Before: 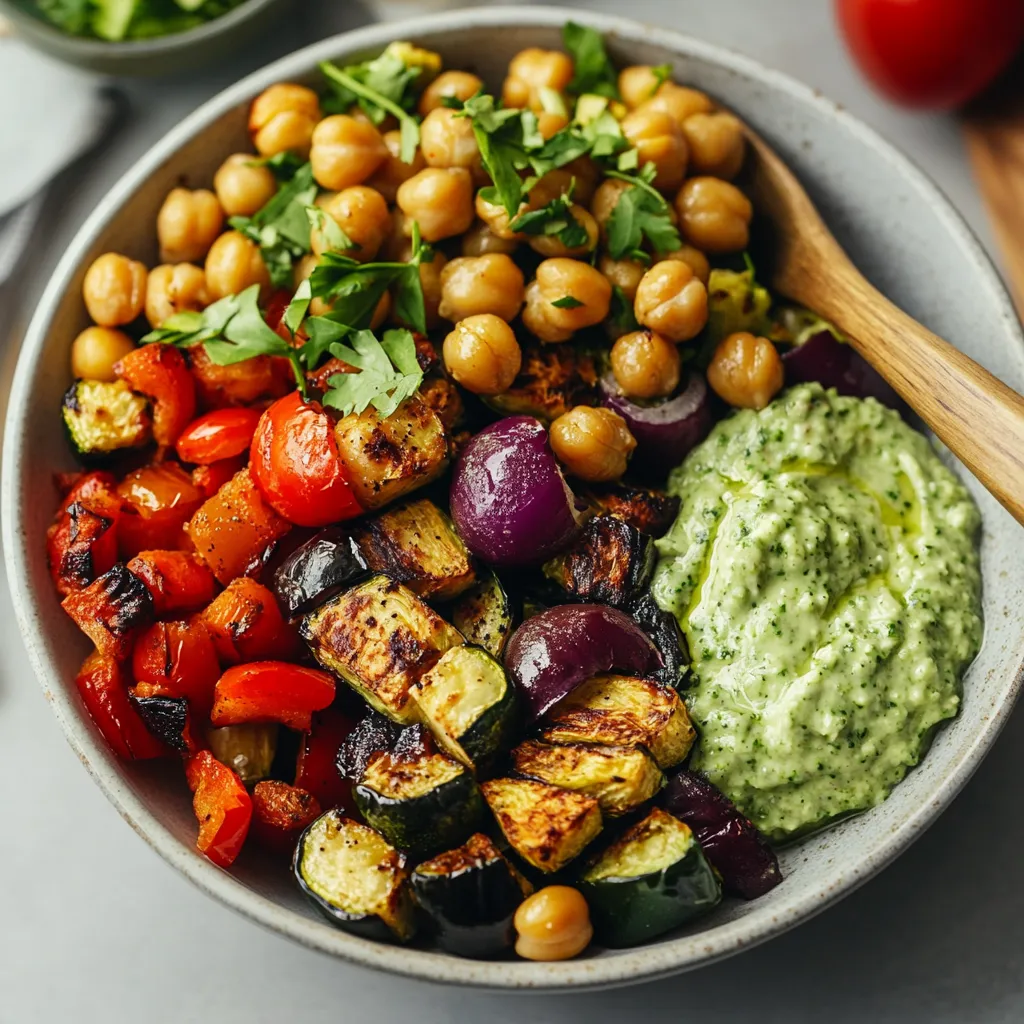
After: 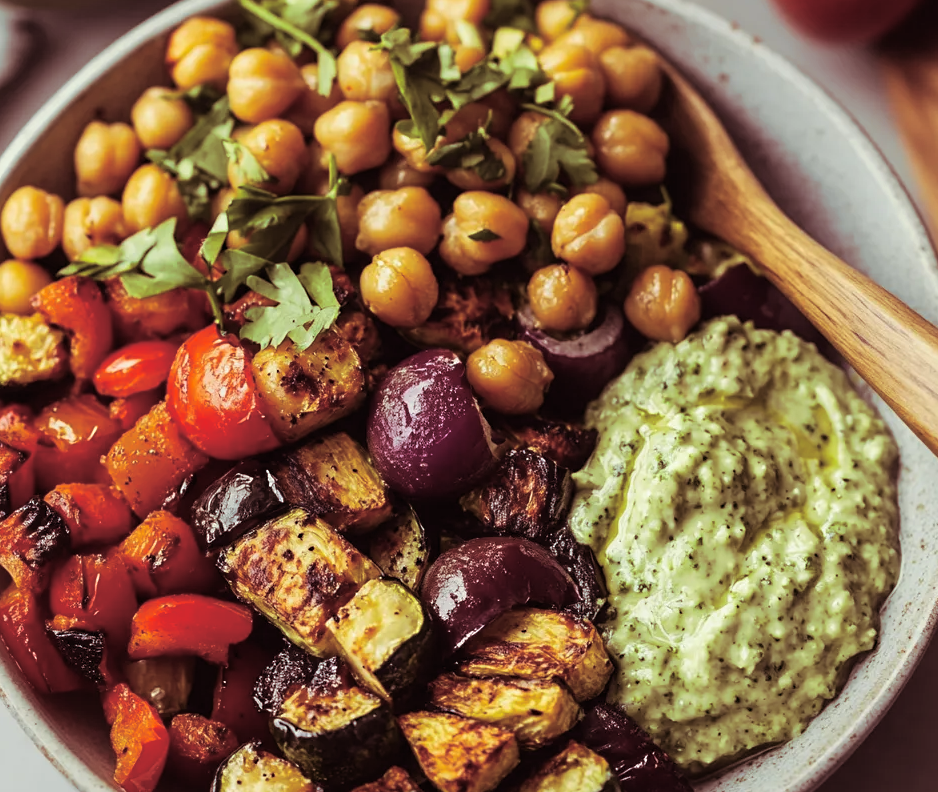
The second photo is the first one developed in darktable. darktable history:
crop: left 8.155%, top 6.611%, bottom 15.385%
split-toning: on, module defaults
sharpen: radius 5.325, amount 0.312, threshold 26.433
